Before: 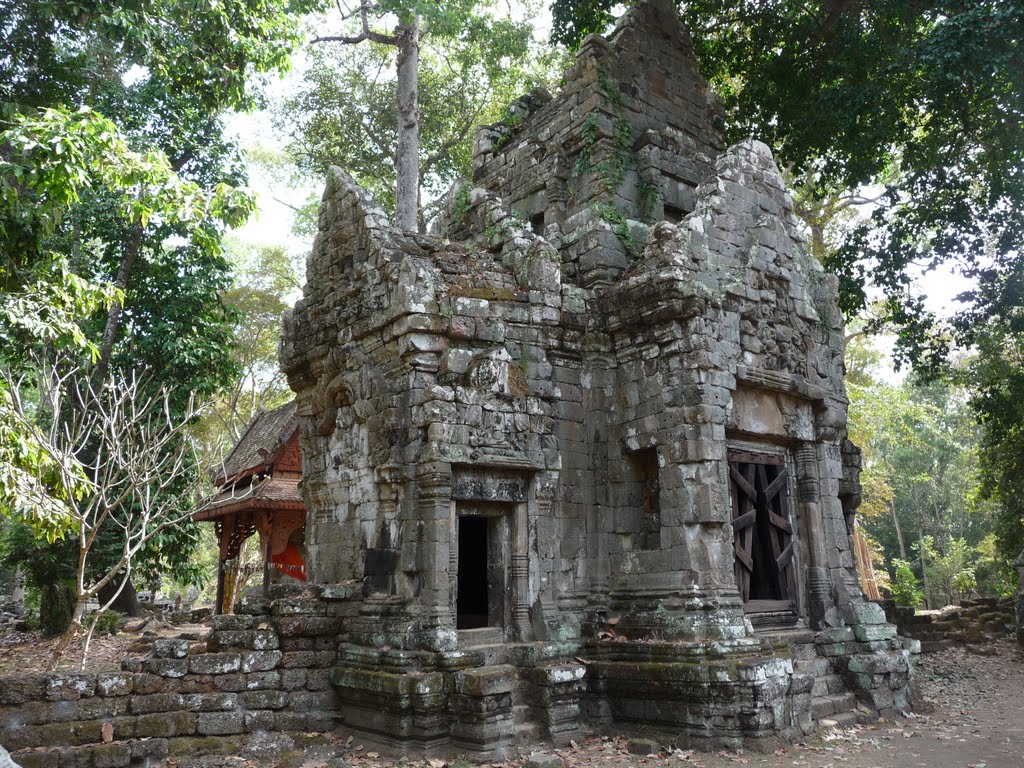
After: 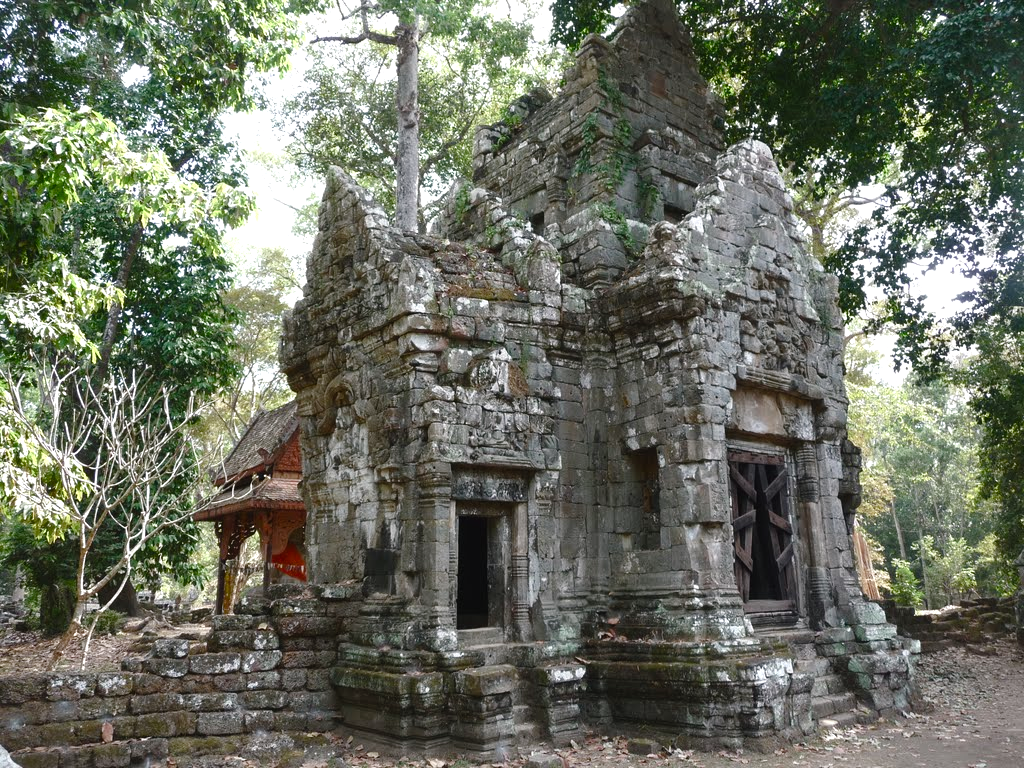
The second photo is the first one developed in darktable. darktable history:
exposure: exposure 0.6 EV, compensate highlight preservation false
color balance rgb: shadows lift › luminance -10%, shadows lift › chroma 1%, shadows lift › hue 113°, power › luminance -15%, highlights gain › chroma 0.2%, highlights gain › hue 333°, global offset › luminance 0.5%, perceptual saturation grading › global saturation 20%, perceptual saturation grading › highlights -50%, perceptual saturation grading › shadows 25%, contrast -10%
